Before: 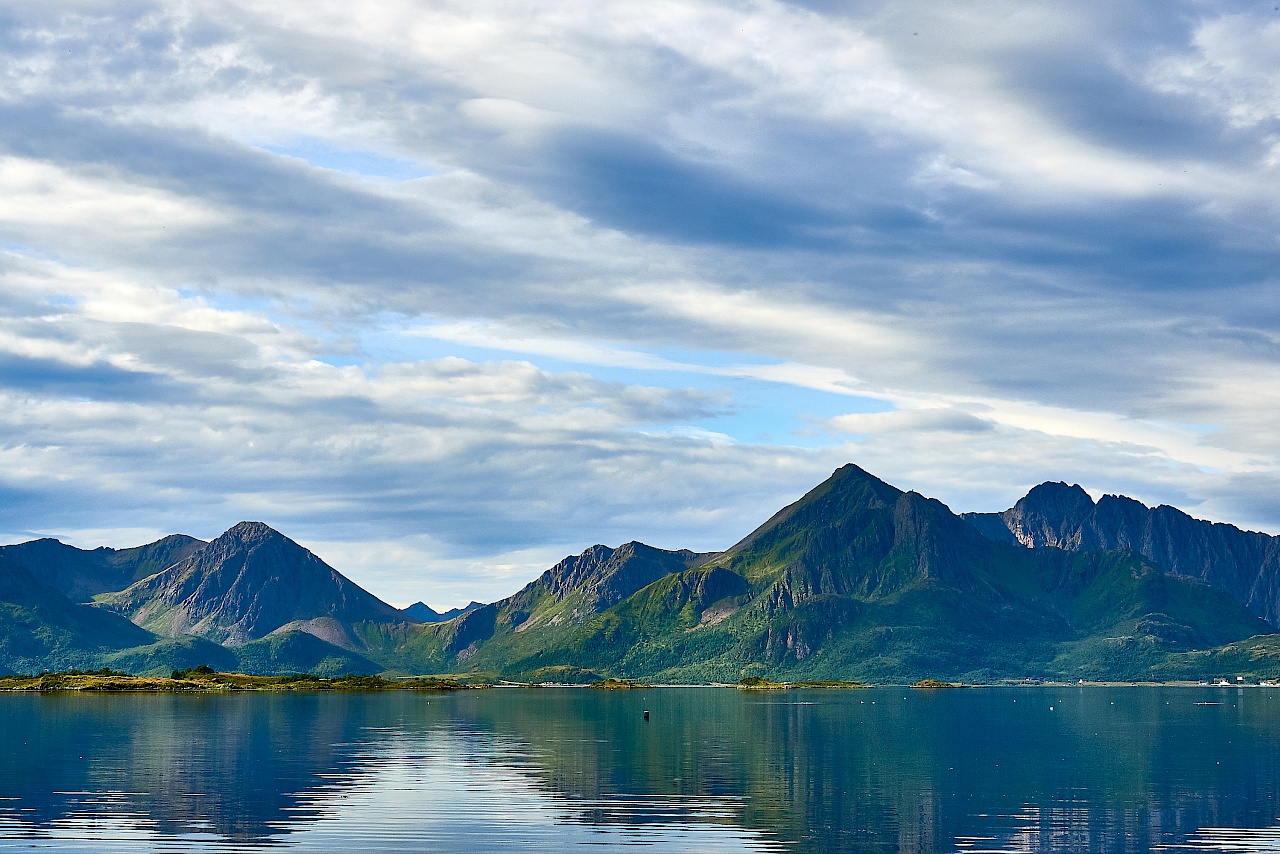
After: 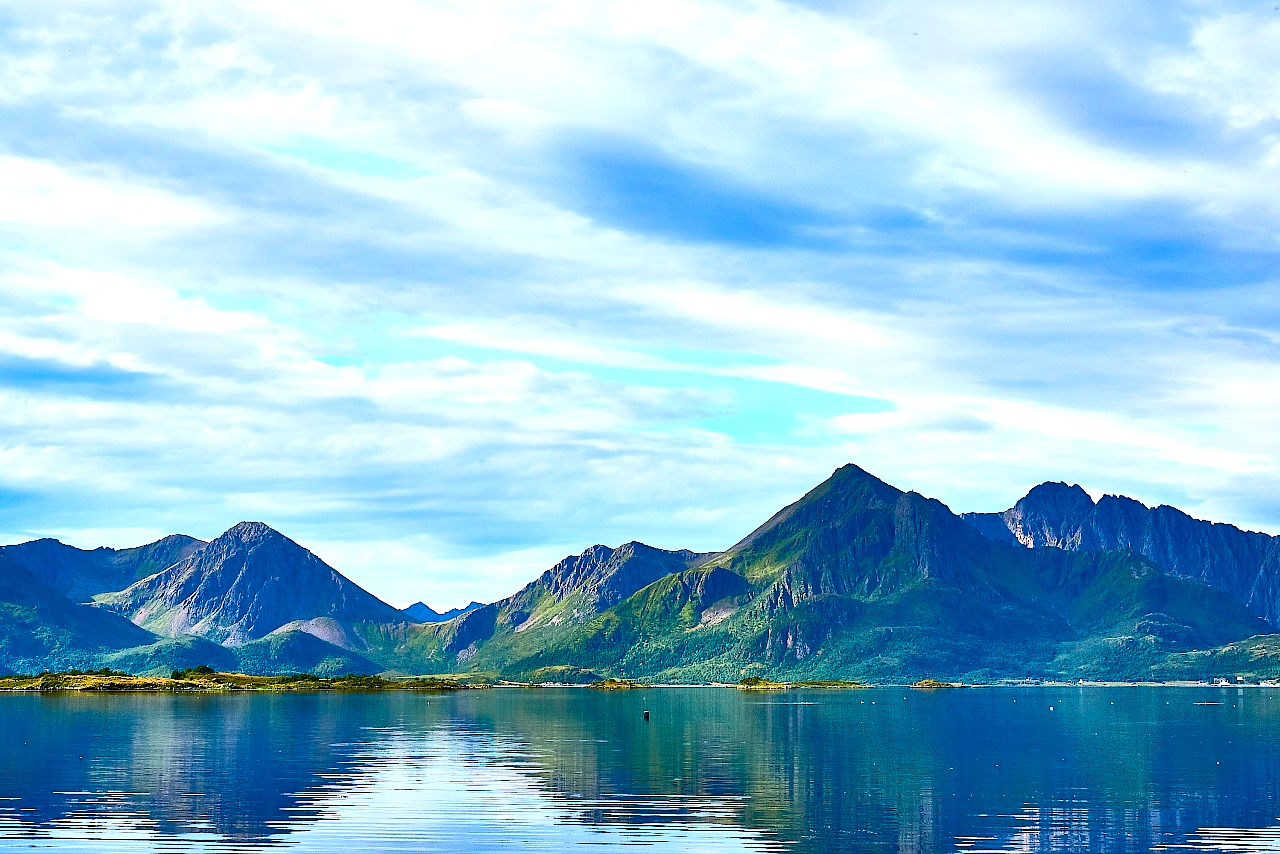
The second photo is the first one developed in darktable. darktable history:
exposure: black level correction 0, exposure 0.5 EV, compensate highlight preservation false
color calibration: illuminant as shot in camera, x 0.358, y 0.373, temperature 4628.91 K
contrast brightness saturation: contrast 0.23, brightness 0.1, saturation 0.29
